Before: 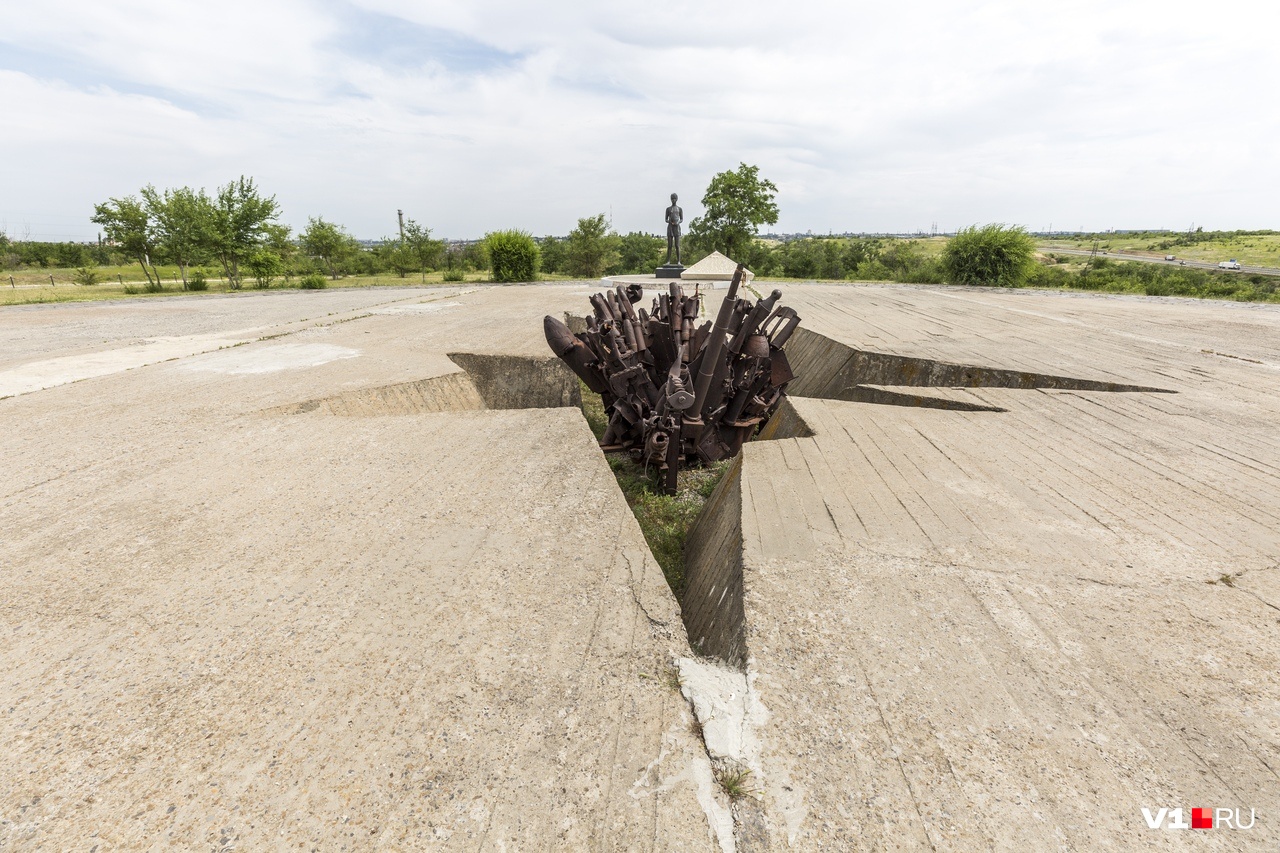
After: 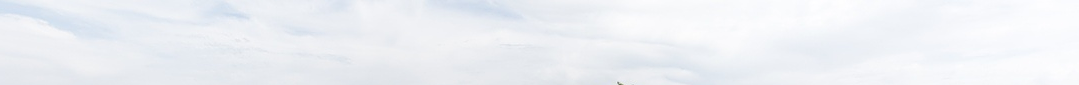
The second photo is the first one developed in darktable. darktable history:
crop and rotate: left 9.644%, top 9.491%, right 6.021%, bottom 80.509%
sharpen: on, module defaults
